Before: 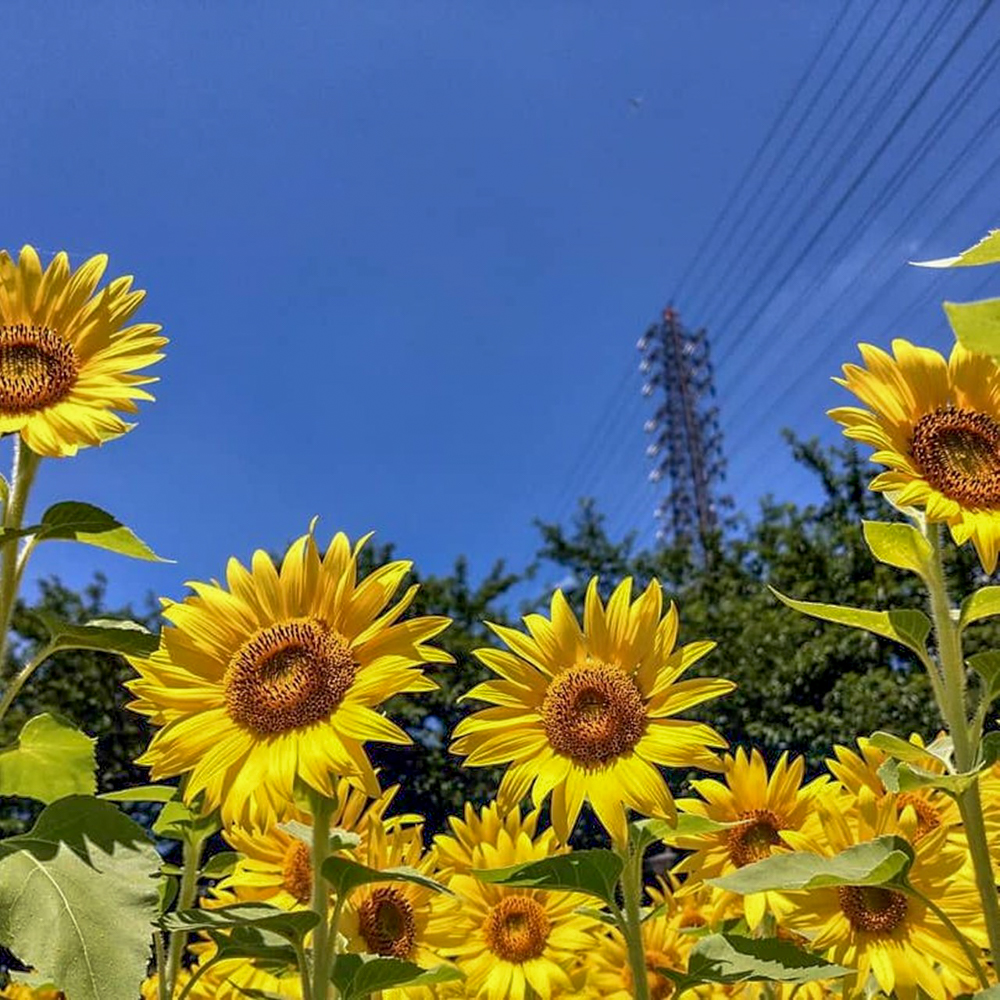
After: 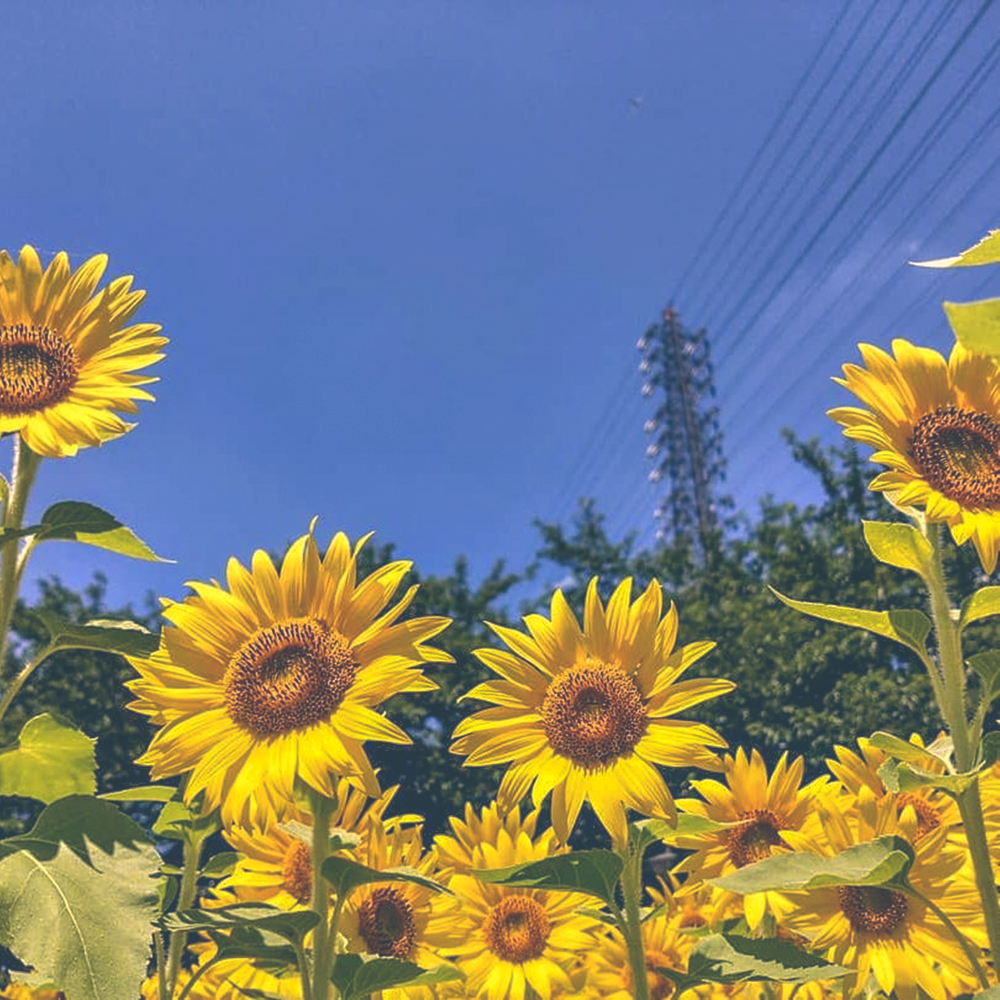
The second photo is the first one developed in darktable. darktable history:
exposure: black level correction -0.042, exposure 0.06 EV, compensate highlight preservation false
local contrast: highlights 102%, shadows 101%, detail 119%, midtone range 0.2
color correction: highlights a* 10.37, highlights b* 14.6, shadows a* -9.86, shadows b* -15.01
